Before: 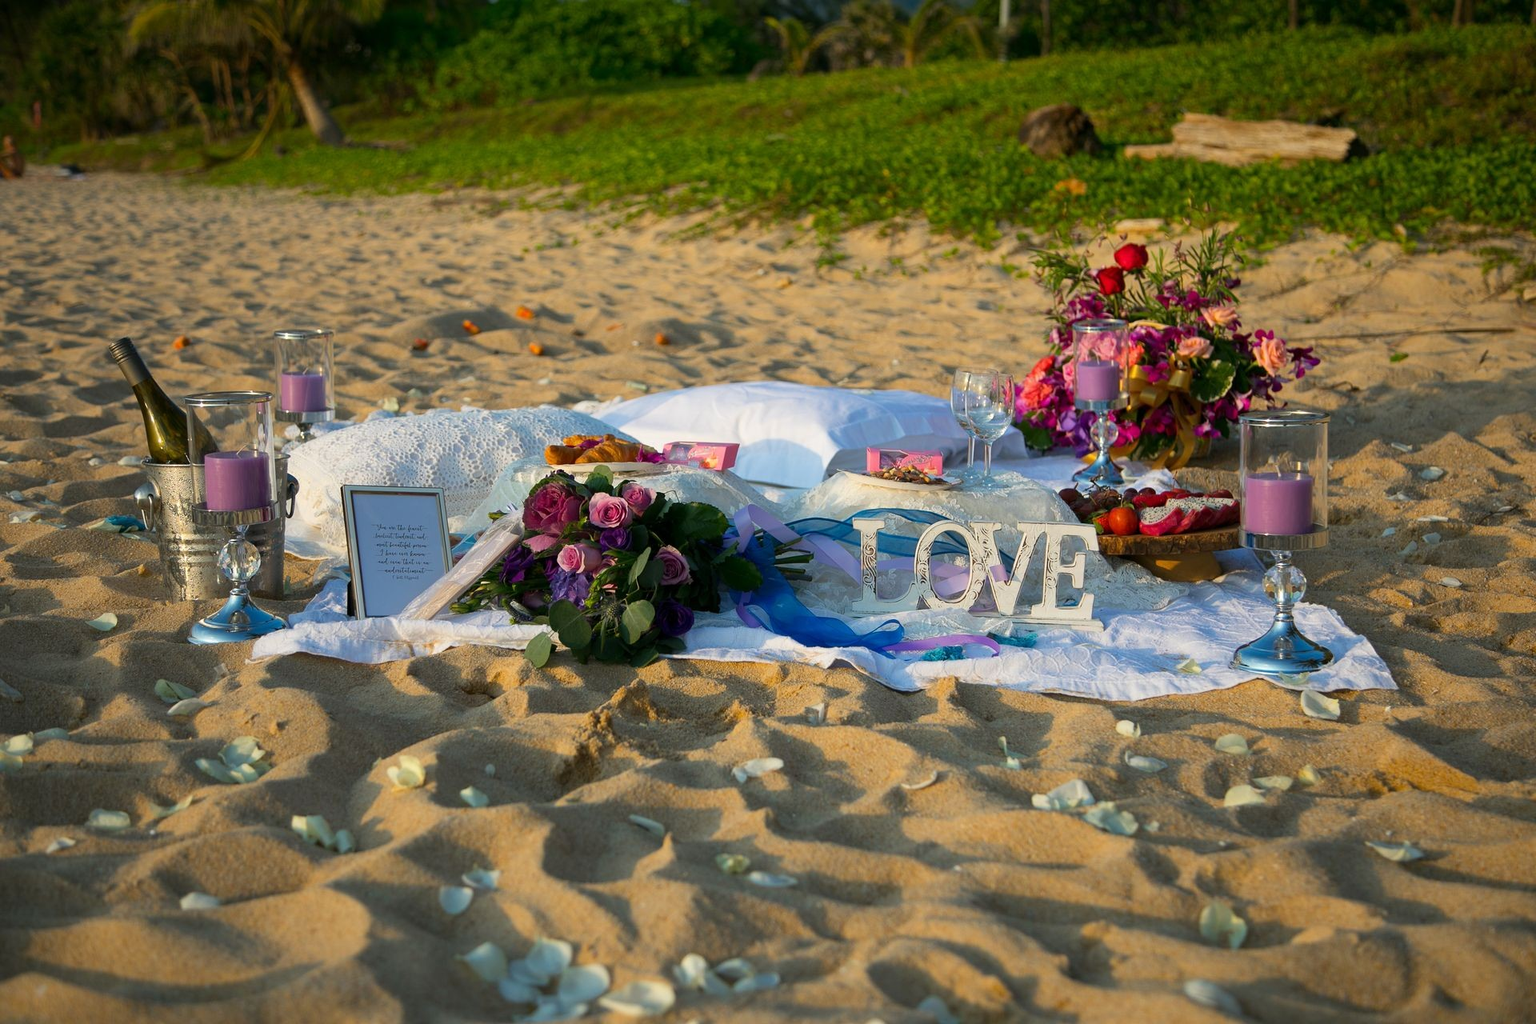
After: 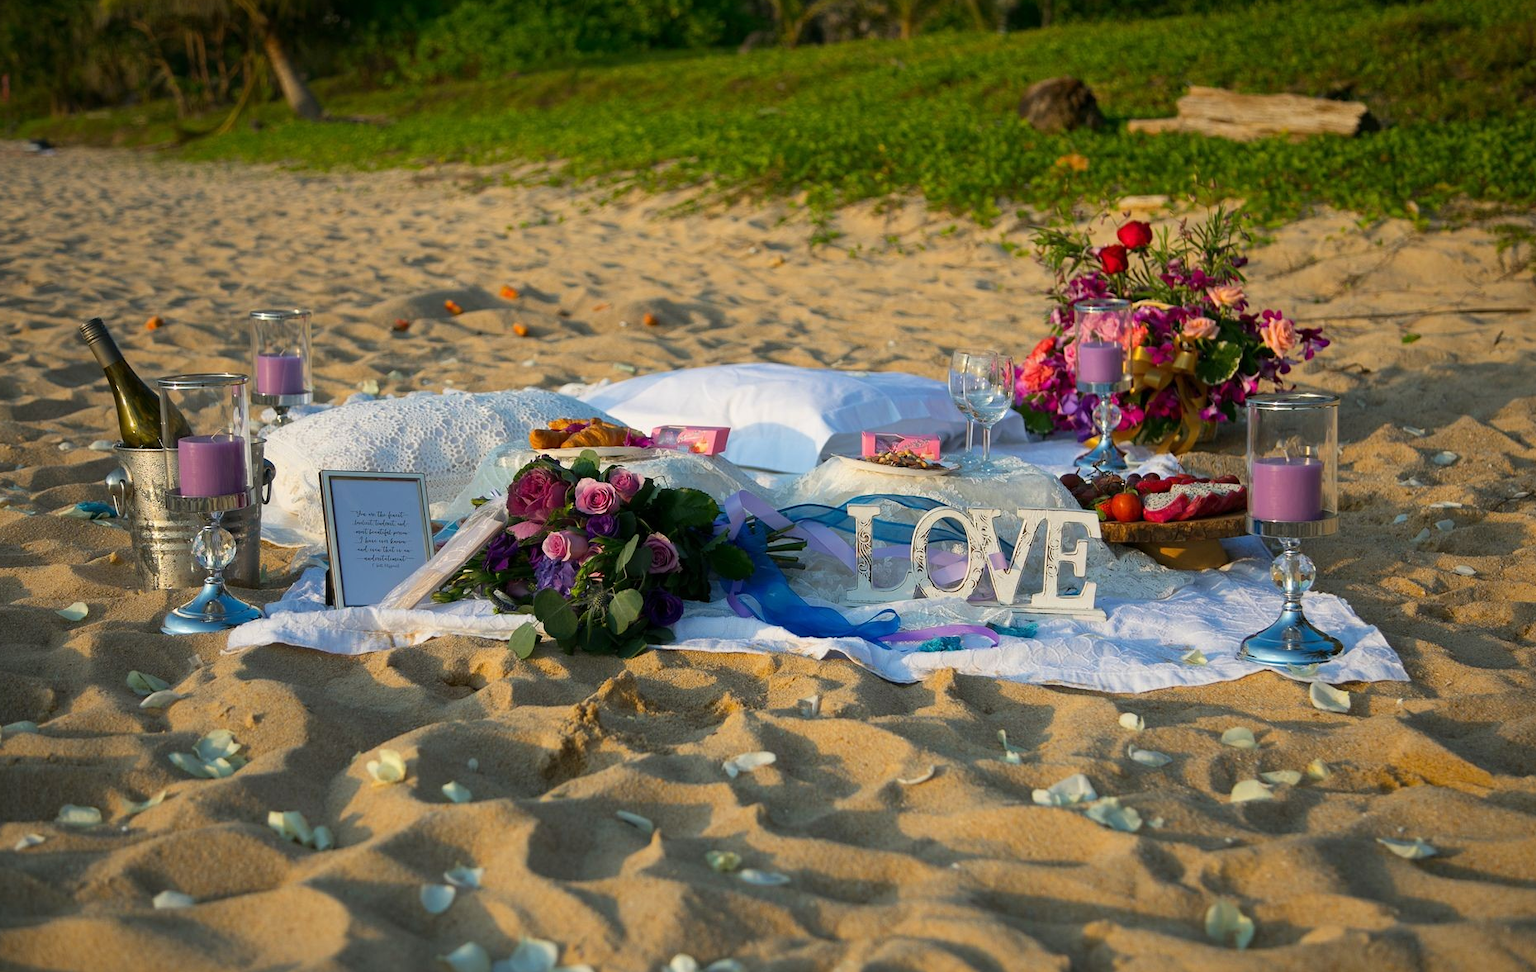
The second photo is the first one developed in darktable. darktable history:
crop: left 2.118%, top 2.926%, right 0.991%, bottom 4.972%
